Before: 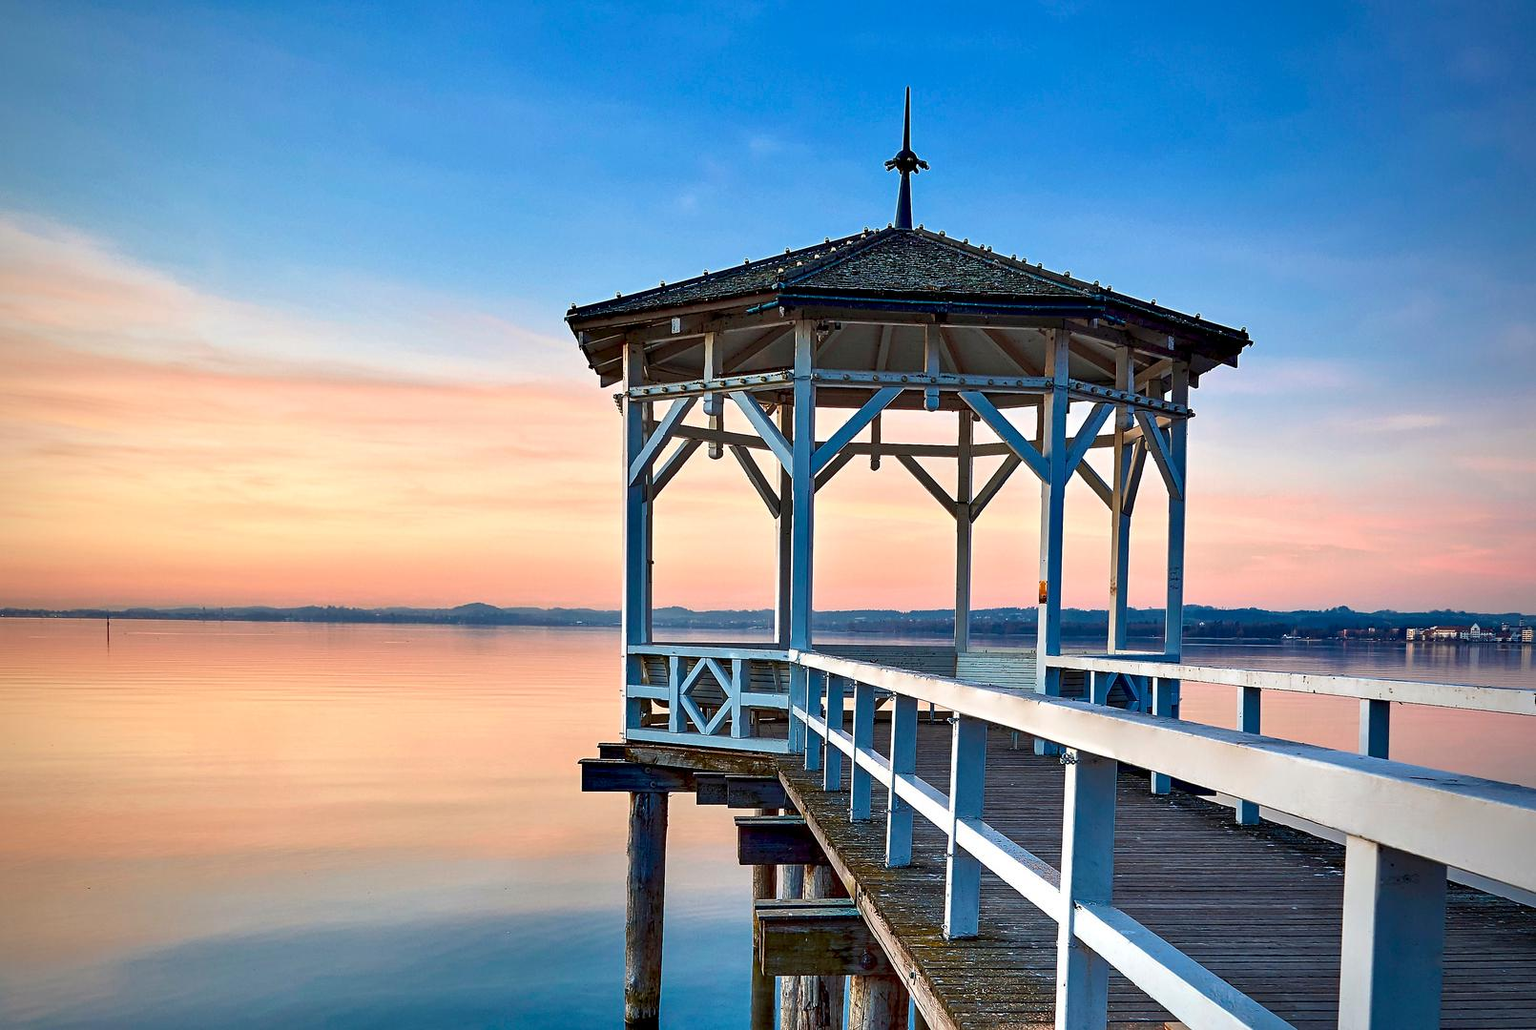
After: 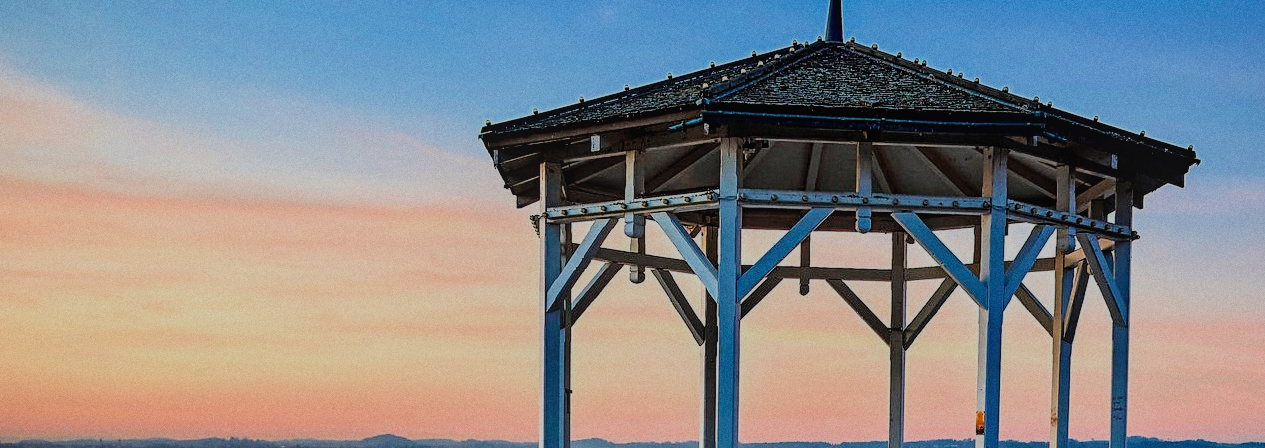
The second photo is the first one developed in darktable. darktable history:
local contrast: detail 110%
crop: left 7.036%, top 18.398%, right 14.379%, bottom 40.043%
grain: coarseness 7.08 ISO, strength 21.67%, mid-tones bias 59.58%
filmic rgb: black relative exposure -6.15 EV, white relative exposure 6.96 EV, hardness 2.23, color science v6 (2022)
